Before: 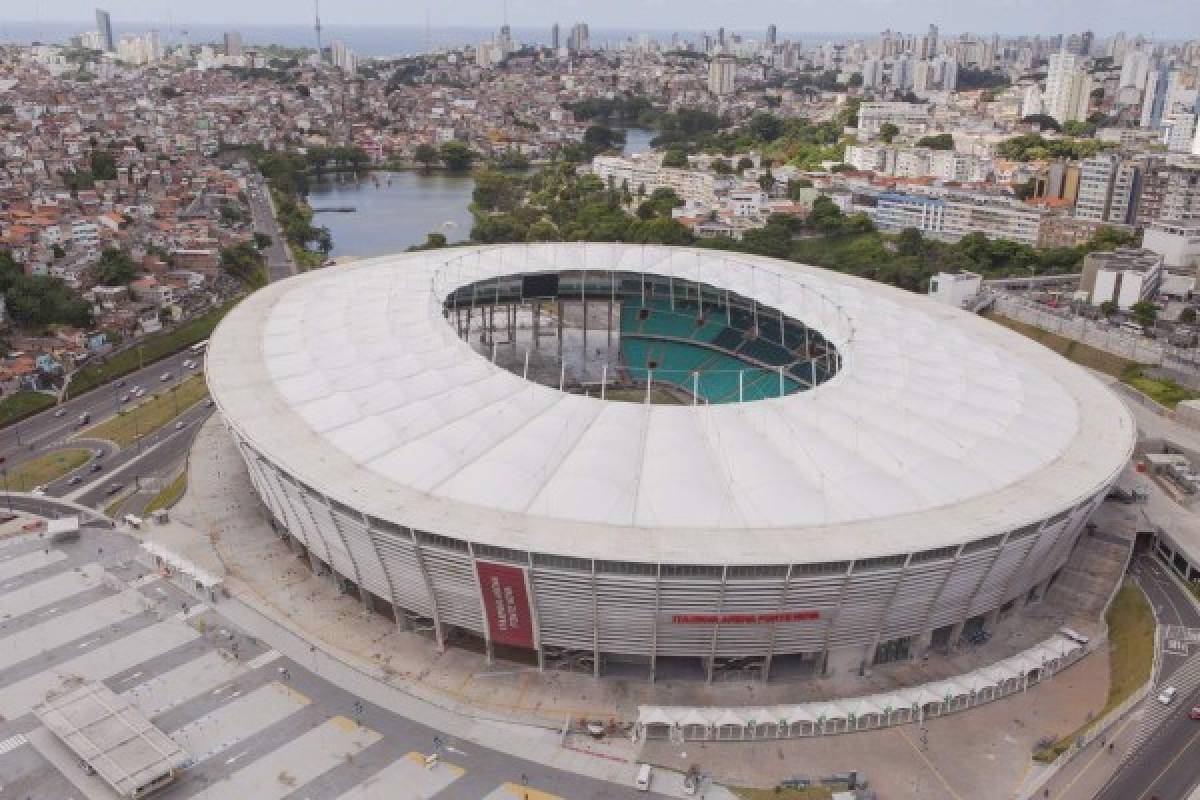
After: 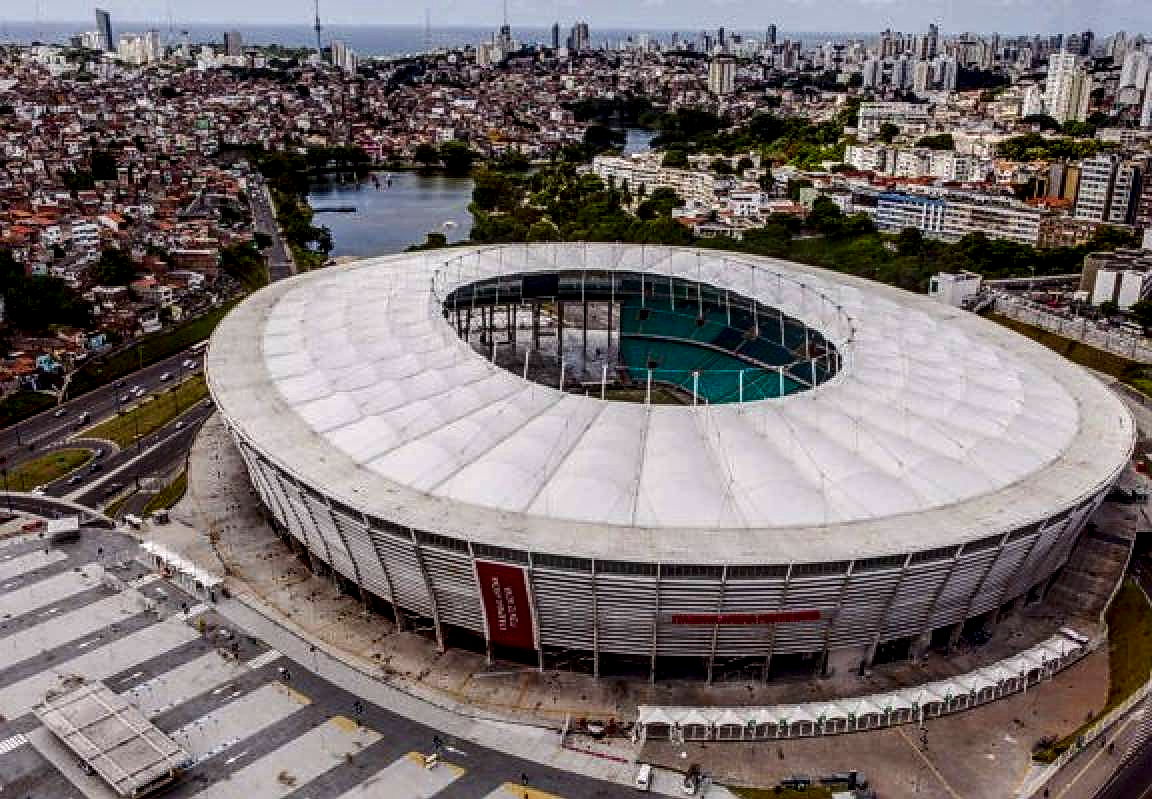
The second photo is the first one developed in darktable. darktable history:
contrast brightness saturation: contrast 0.092, brightness -0.599, saturation 0.168
crop: right 3.949%, bottom 0.039%
tone curve: curves: ch0 [(0, 0) (0.003, 0.004) (0.011, 0.015) (0.025, 0.033) (0.044, 0.059) (0.069, 0.093) (0.1, 0.133) (0.136, 0.182) (0.177, 0.237) (0.224, 0.3) (0.277, 0.369) (0.335, 0.437) (0.399, 0.511) (0.468, 0.584) (0.543, 0.656) (0.623, 0.729) (0.709, 0.8) (0.801, 0.872) (0.898, 0.935) (1, 1)], color space Lab, linked channels, preserve colors none
local contrast: highlights 1%, shadows 1%, detail 182%
sharpen: on, module defaults
